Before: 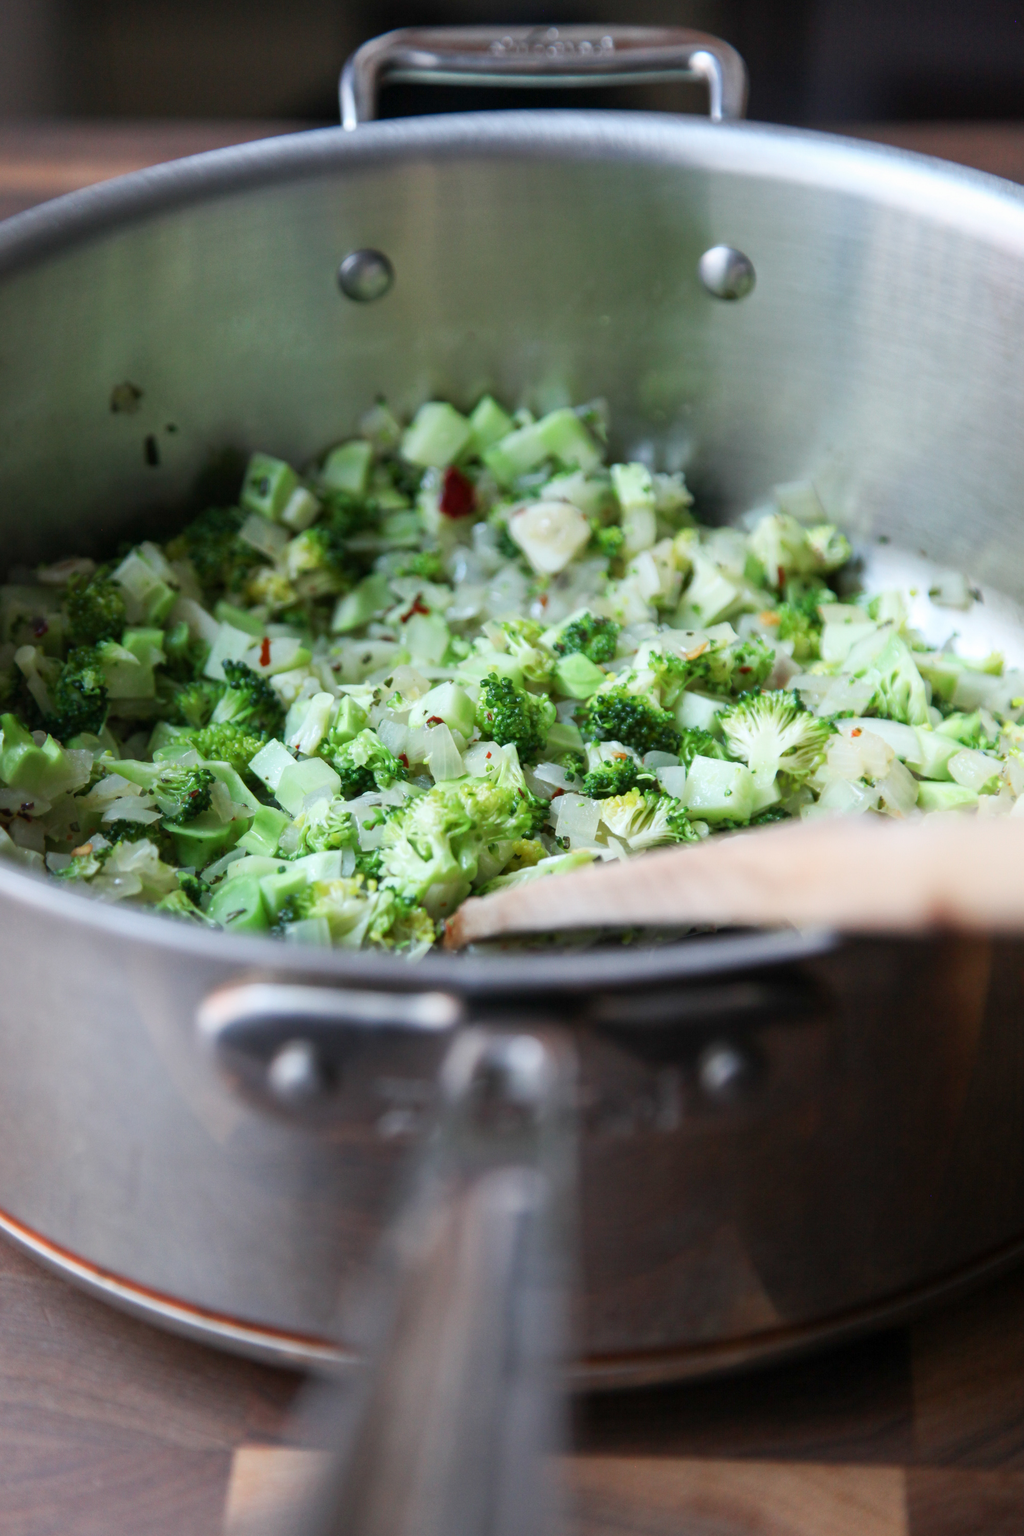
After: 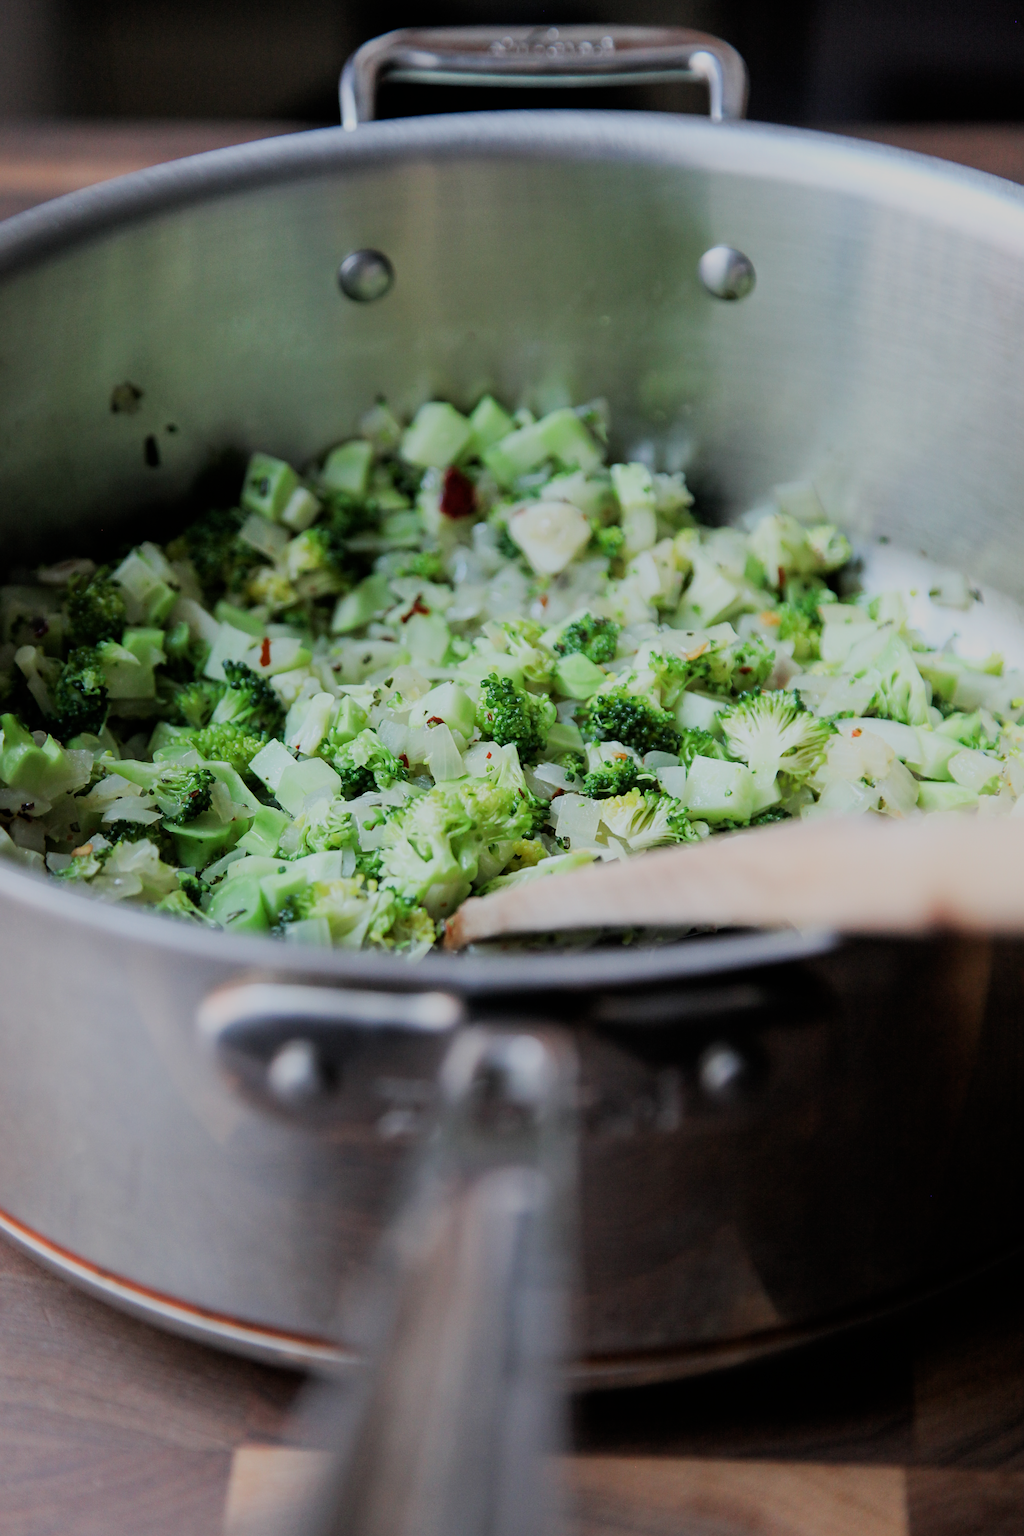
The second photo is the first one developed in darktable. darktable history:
filmic rgb: black relative exposure -6.98 EV, white relative exposure 5.63 EV, hardness 2.86
sharpen: on, module defaults
